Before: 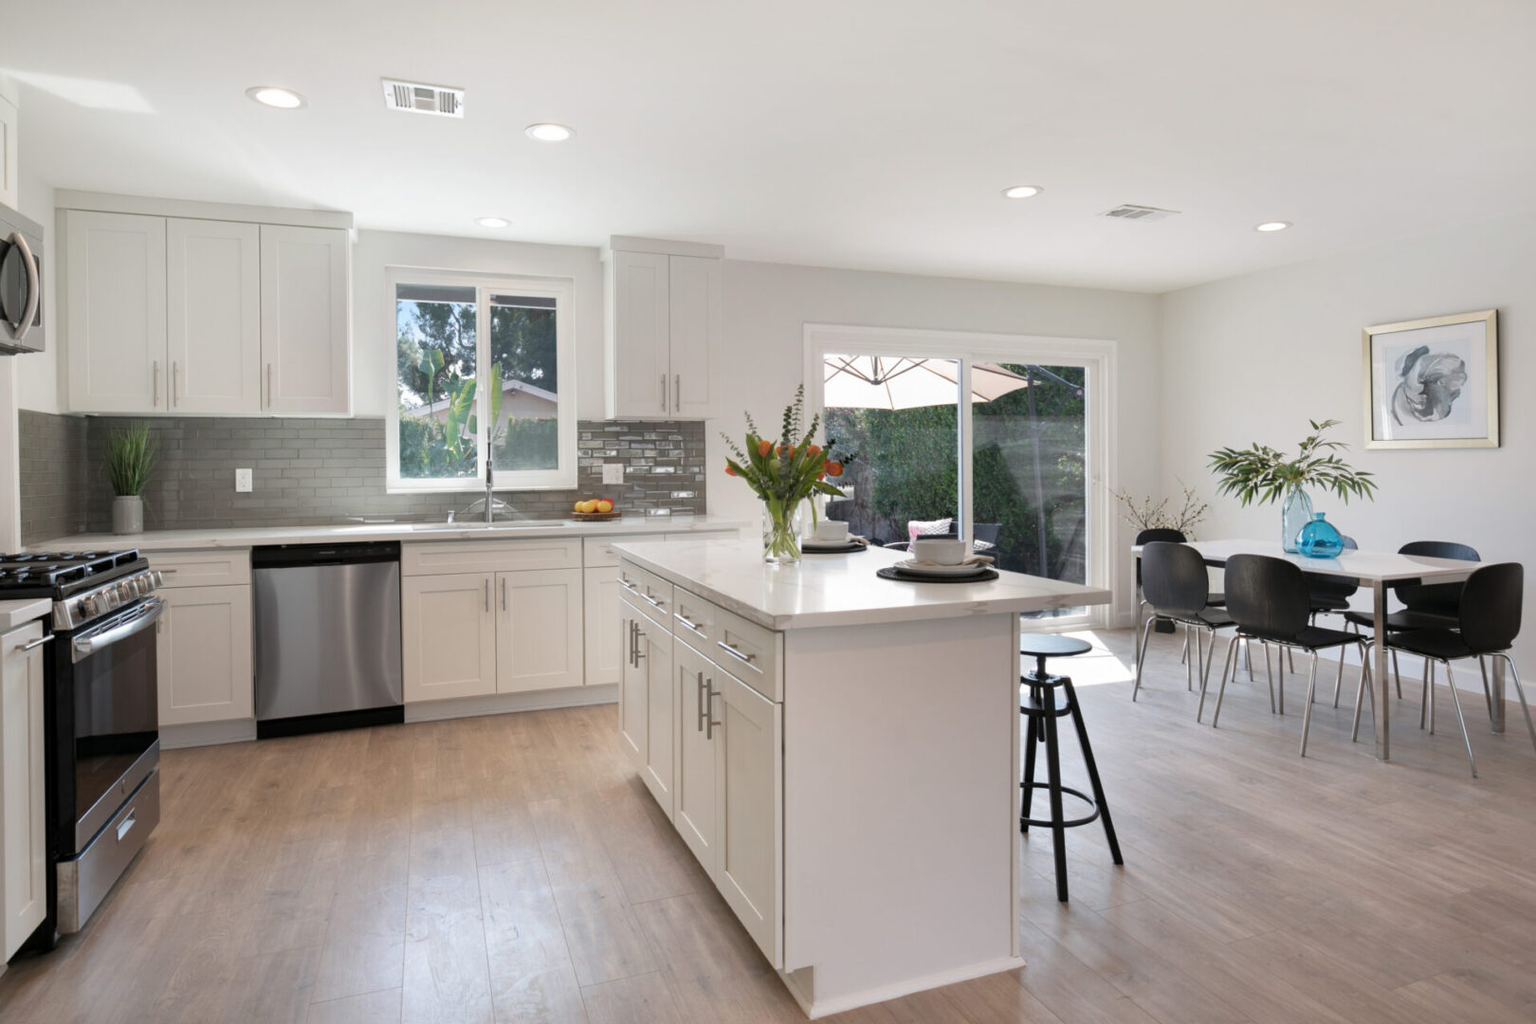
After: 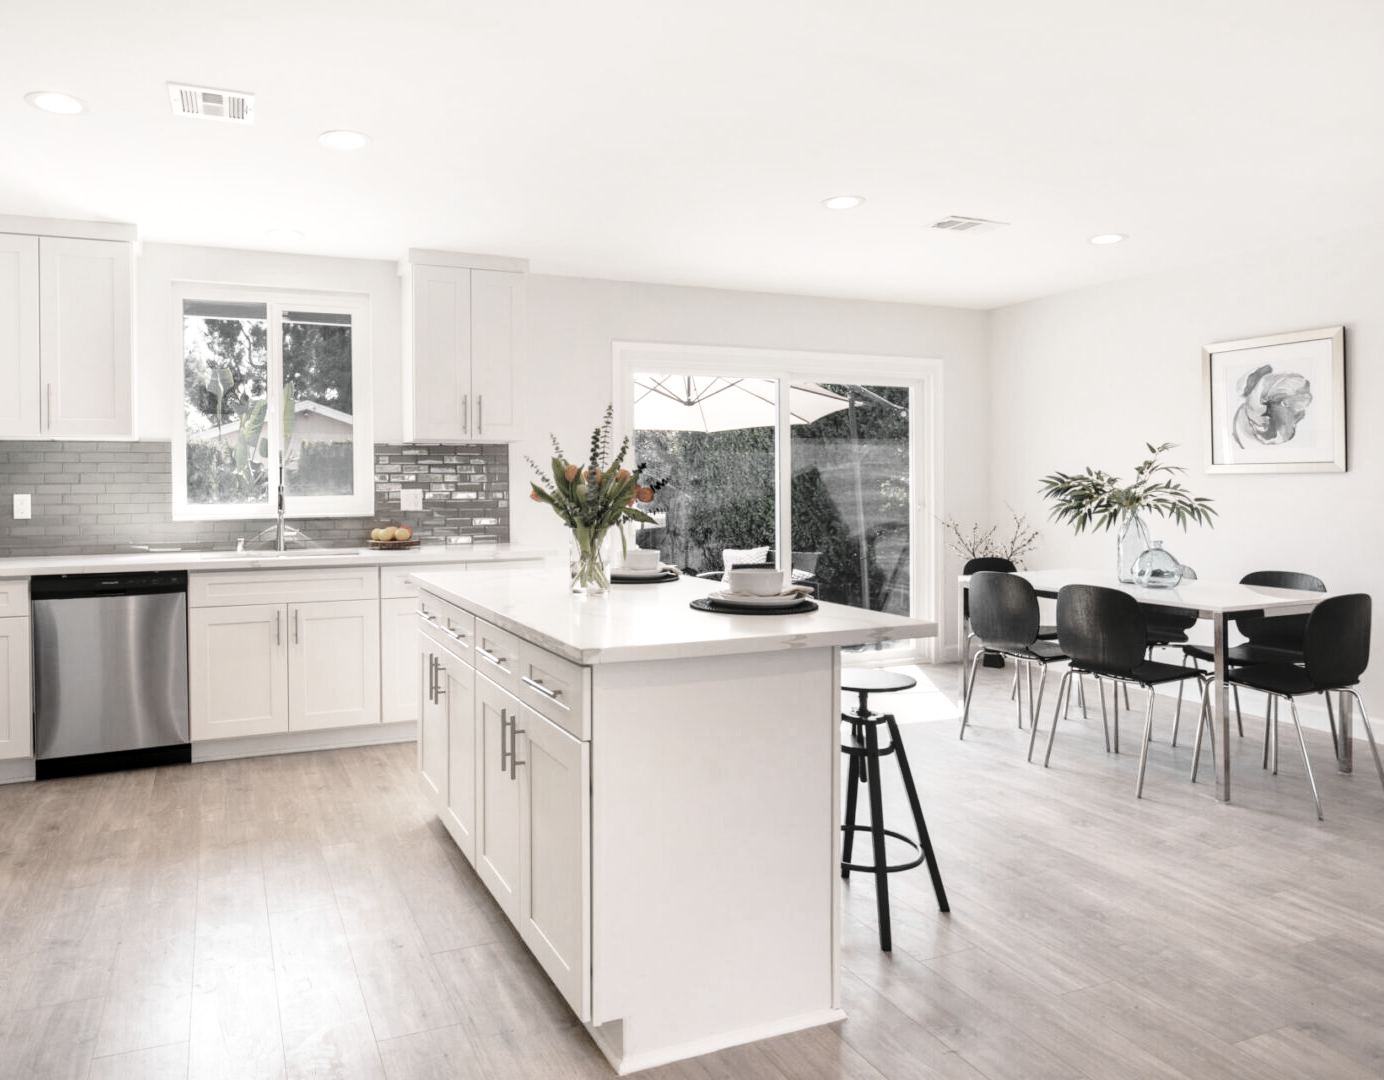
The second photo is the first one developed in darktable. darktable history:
crop and rotate: left 14.555%
local contrast: on, module defaults
color balance rgb: highlights gain › chroma 2.99%, highlights gain › hue 60.05°, perceptual saturation grading › global saturation 0.339%
color zones: curves: ch0 [(0, 0.613) (0.01, 0.613) (0.245, 0.448) (0.498, 0.529) (0.642, 0.665) (0.879, 0.777) (0.99, 0.613)]; ch1 [(0, 0.035) (0.121, 0.189) (0.259, 0.197) (0.415, 0.061) (0.589, 0.022) (0.732, 0.022) (0.857, 0.026) (0.991, 0.053)]
base curve: curves: ch0 [(0, 0) (0.028, 0.03) (0.121, 0.232) (0.46, 0.748) (0.859, 0.968) (1, 1)], exposure shift 0.01, preserve colors none
